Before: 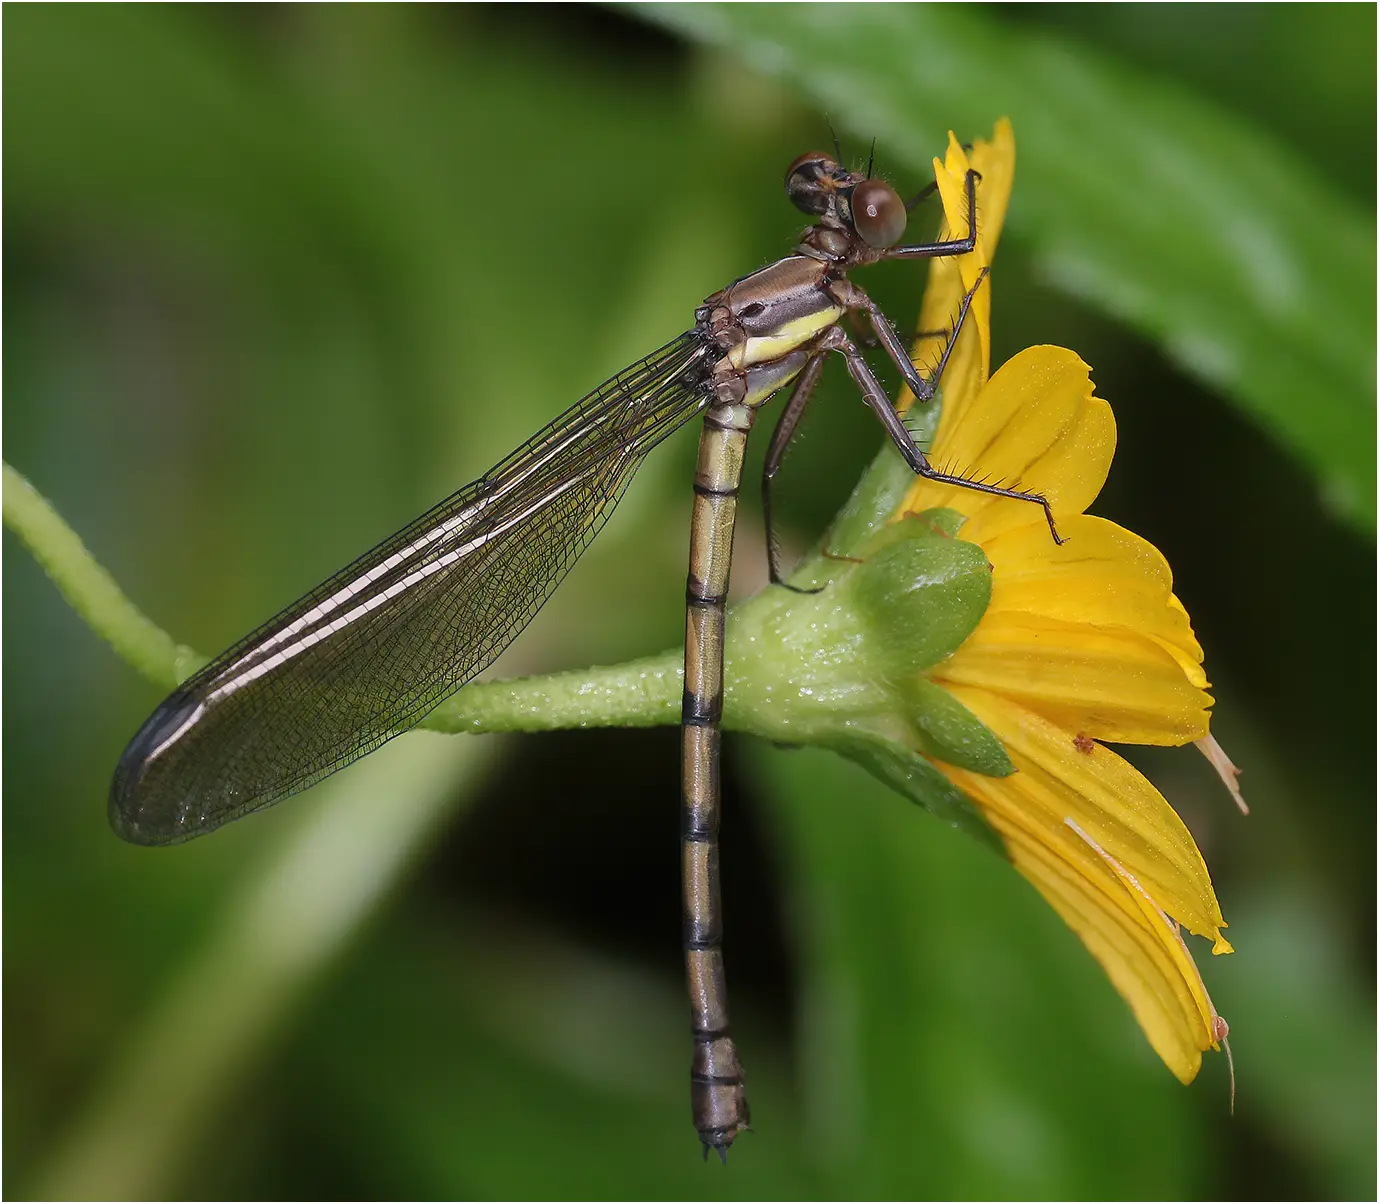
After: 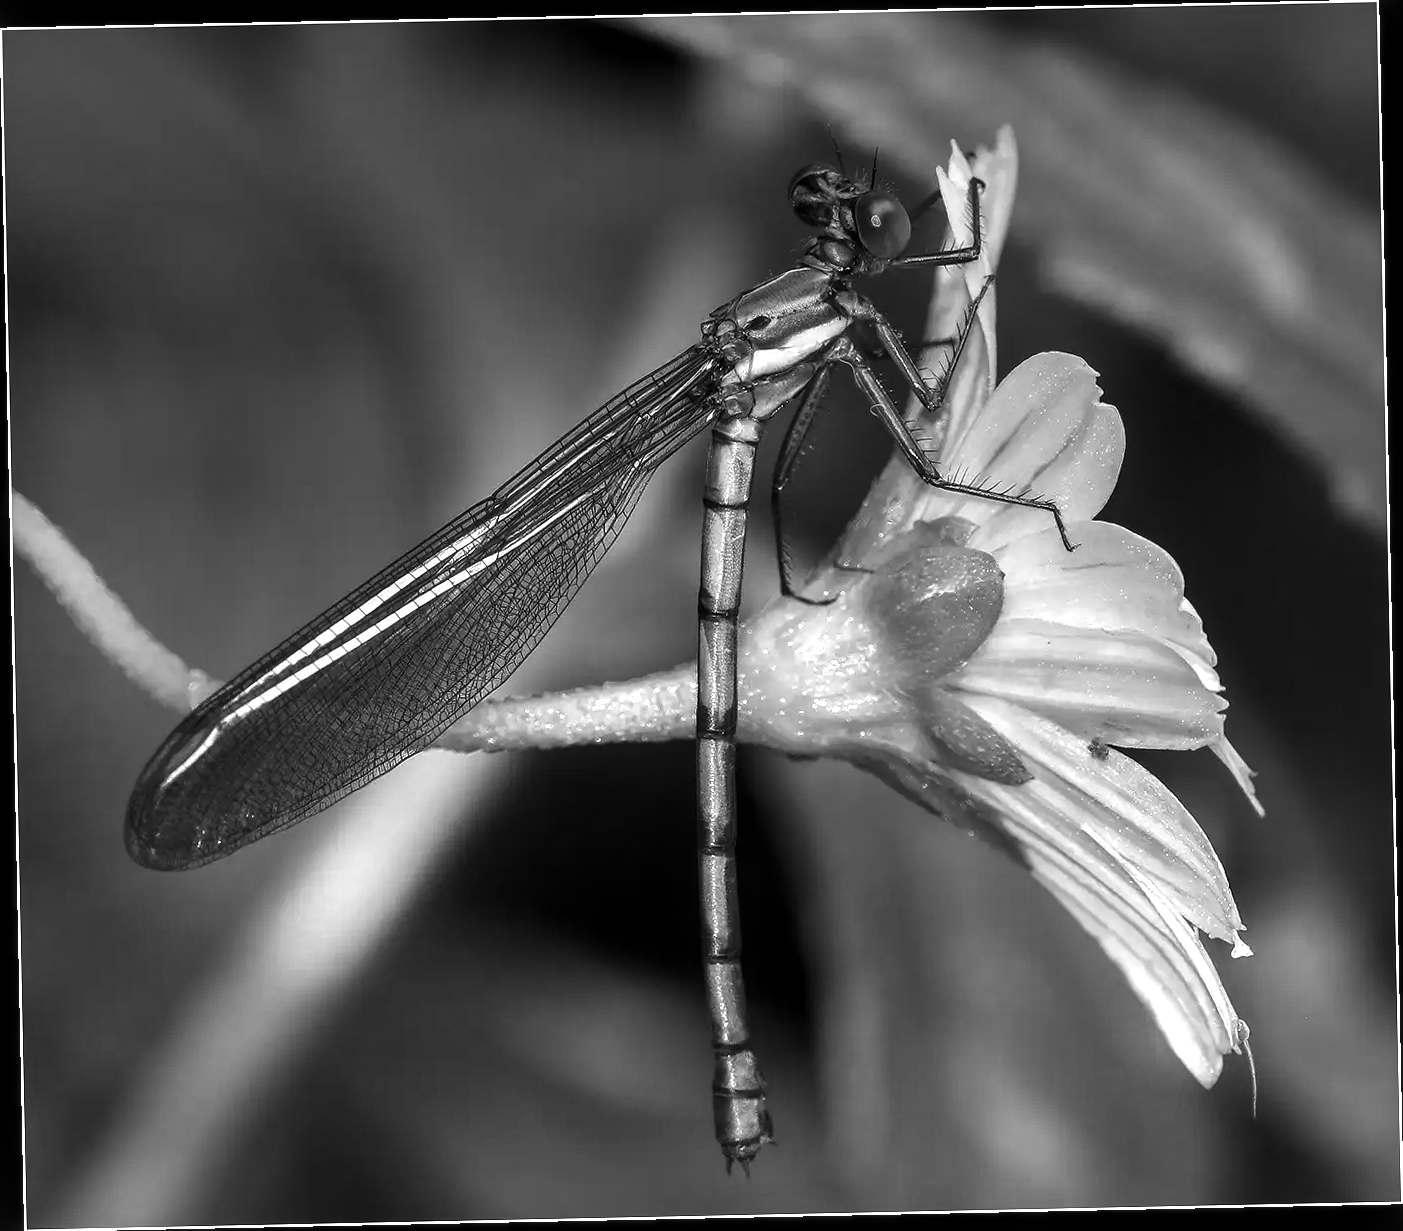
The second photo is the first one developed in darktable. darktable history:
velvia: on, module defaults
rotate and perspective: rotation -1.17°, automatic cropping off
color contrast: green-magenta contrast 0, blue-yellow contrast 0
exposure: black level correction 0, exposure 1.2 EV, compensate highlight preservation false
local contrast: on, module defaults
graduated density: hue 238.83°, saturation 50%
contrast brightness saturation: brightness -0.25, saturation 0.2
color balance rgb: linear chroma grading › global chroma 15%, perceptual saturation grading › global saturation 30%
